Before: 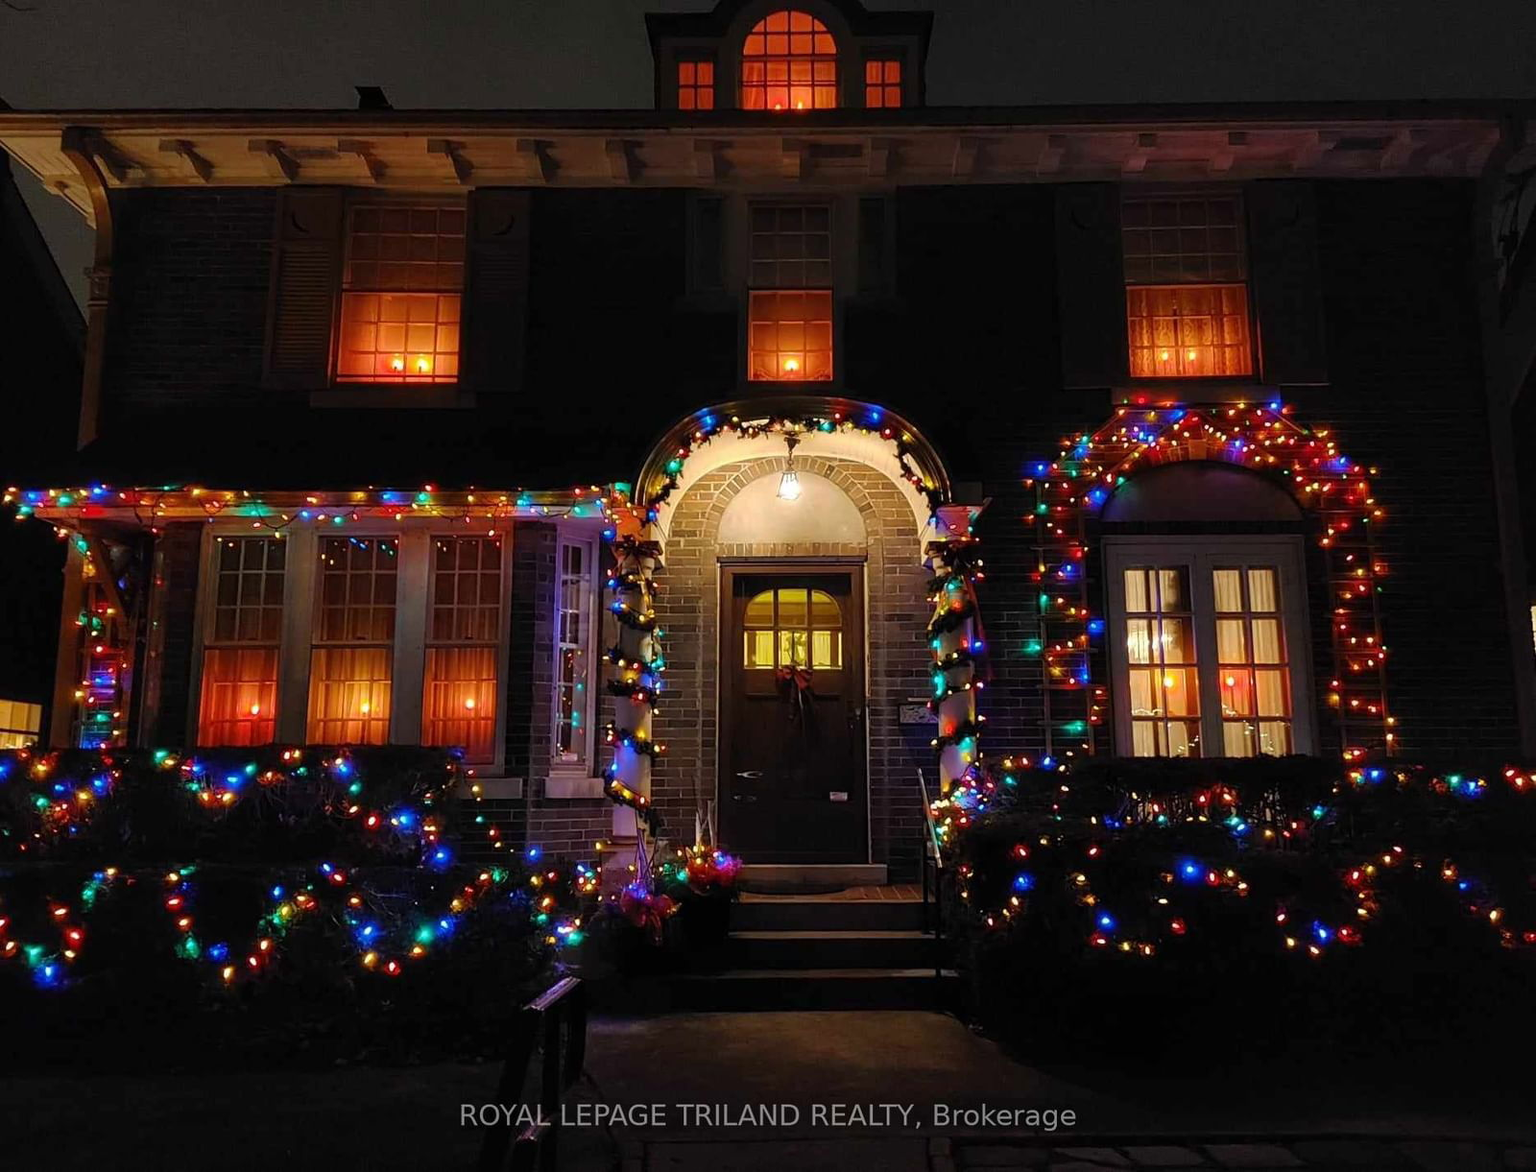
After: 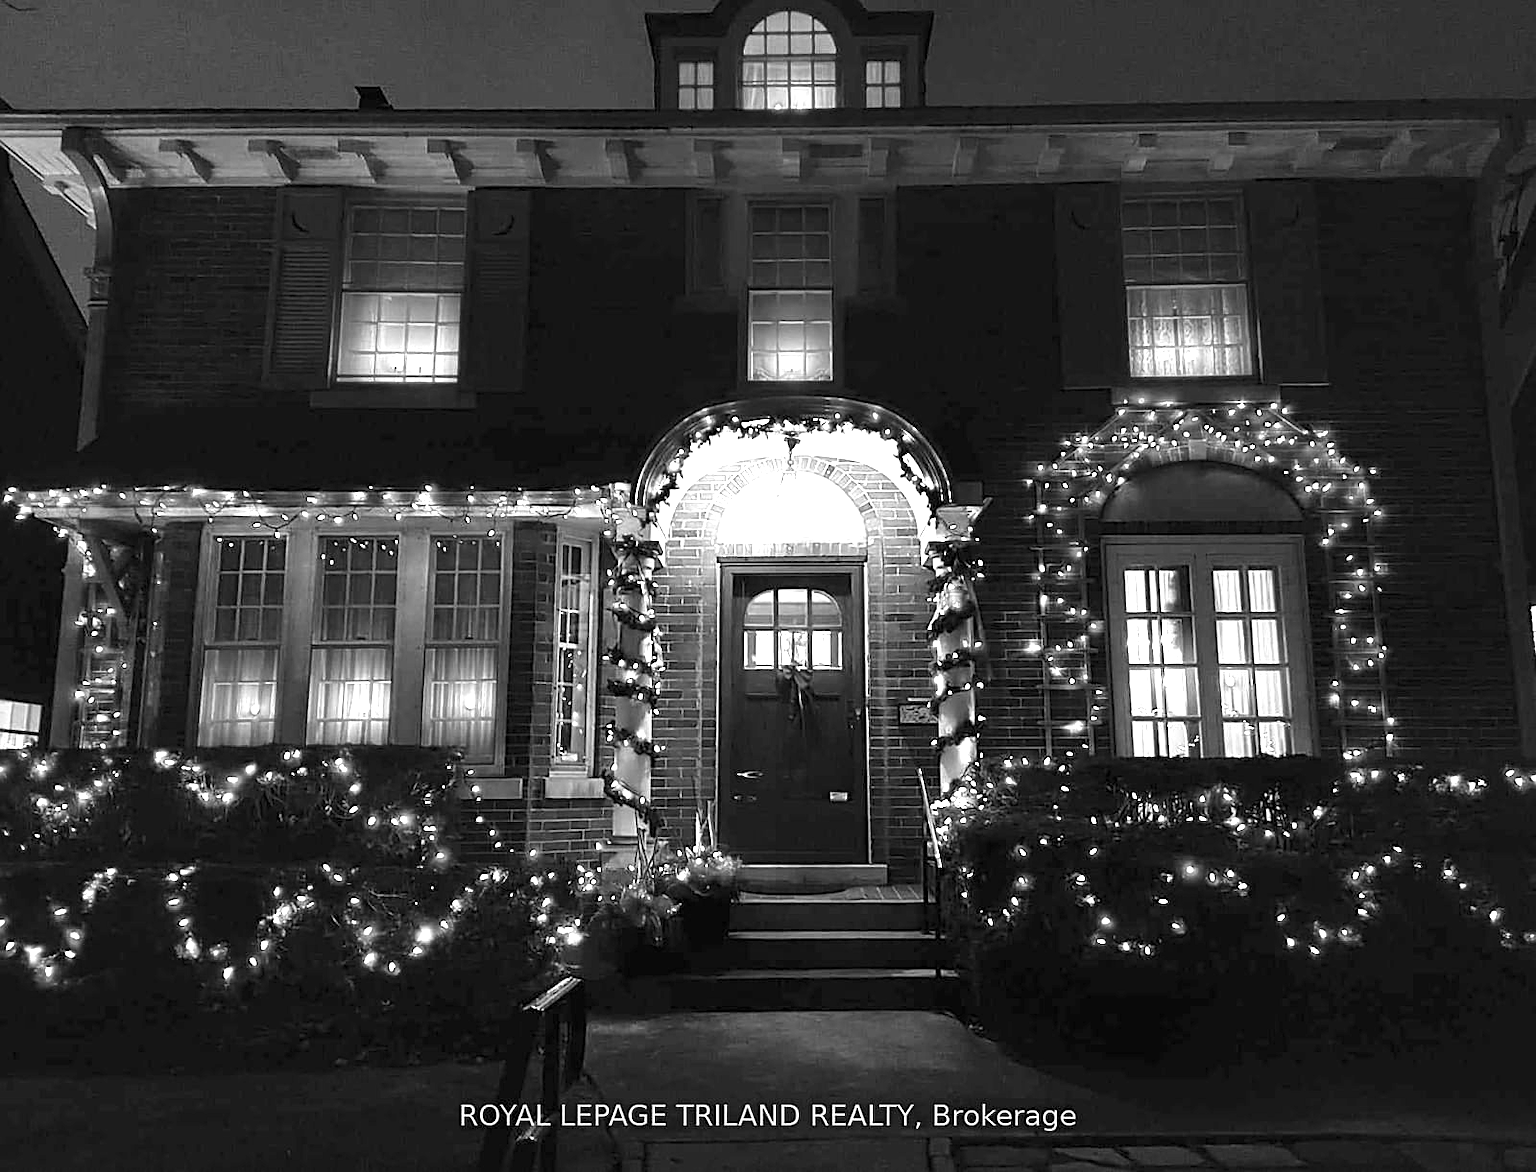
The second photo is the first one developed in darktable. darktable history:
monochrome: on, module defaults
exposure: black level correction 0, exposure 1.675 EV, compensate exposure bias true, compensate highlight preservation false
sharpen: on, module defaults
